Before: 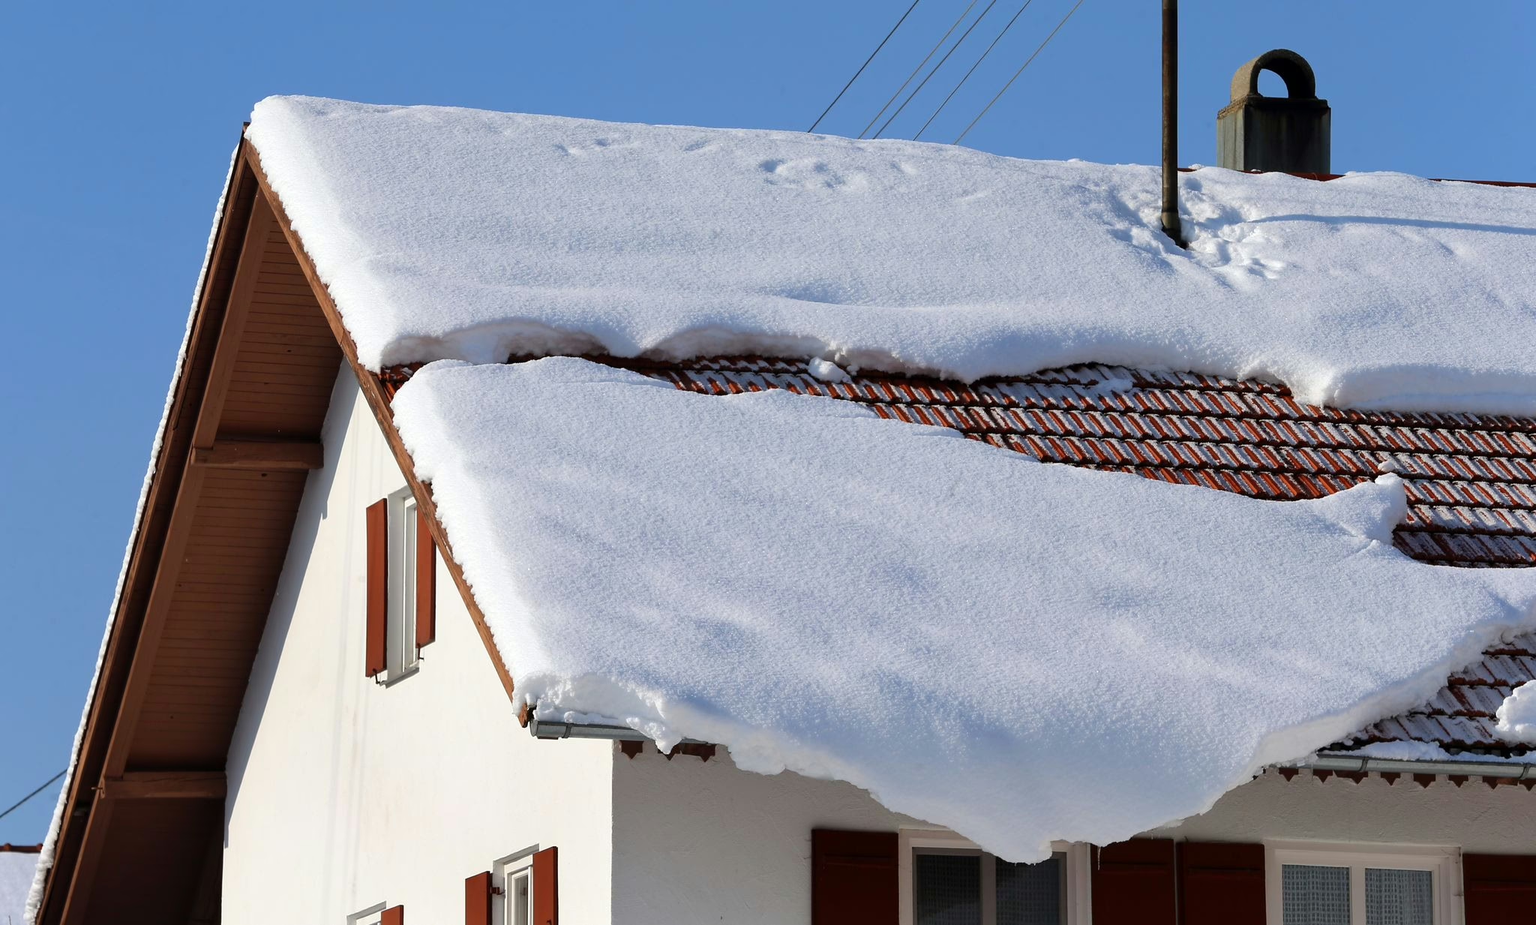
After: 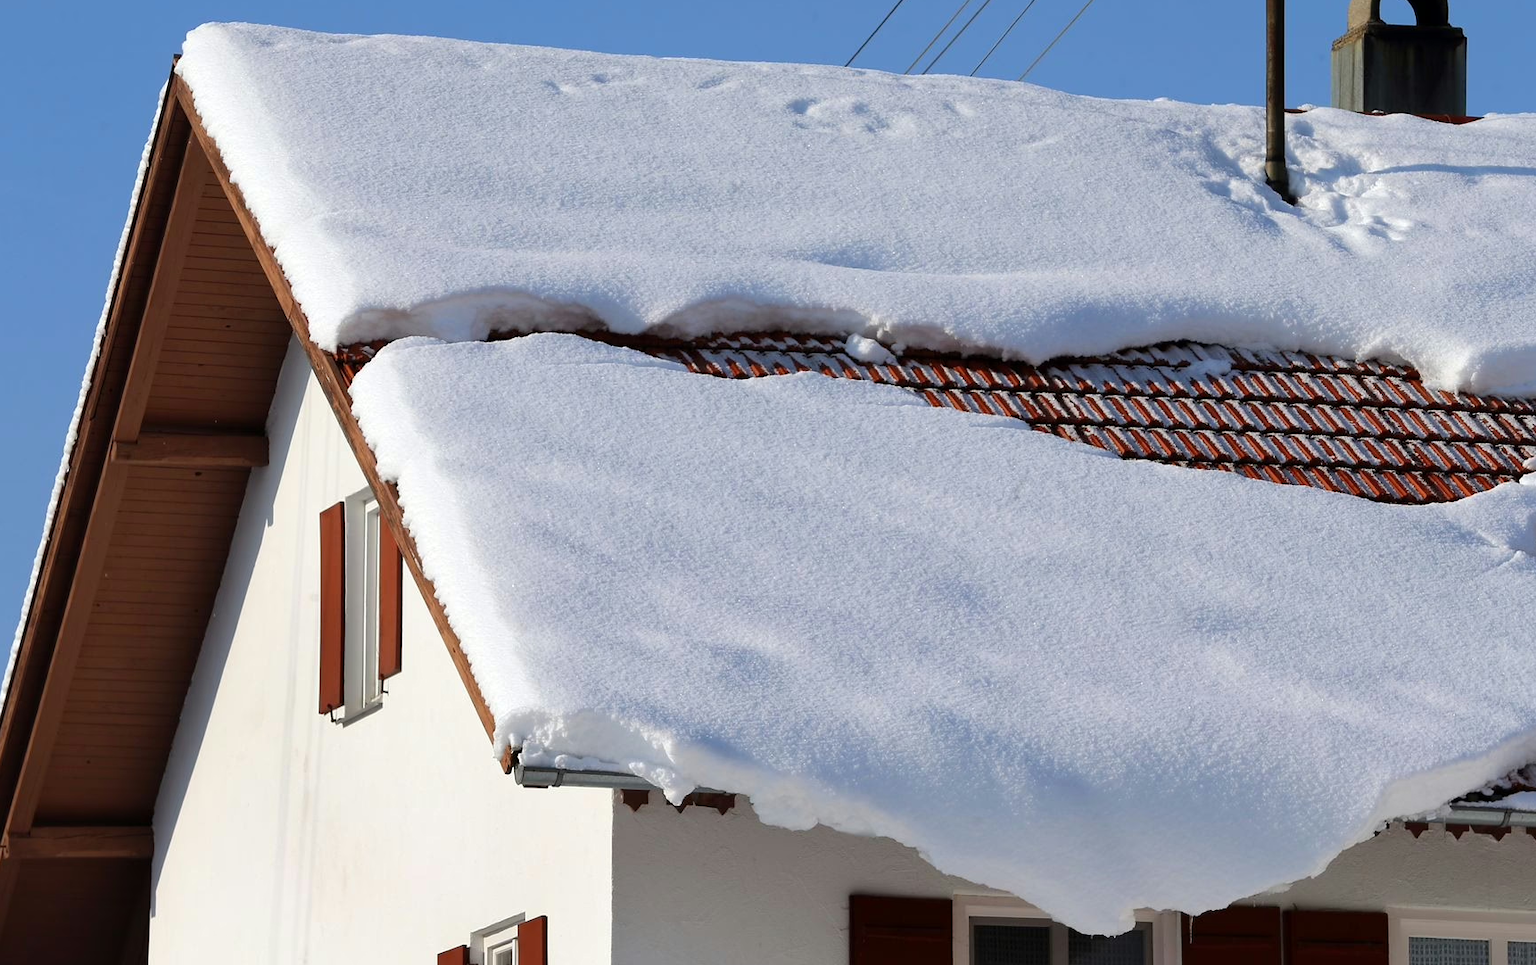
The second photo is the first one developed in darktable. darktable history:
crop: left 6.372%, top 8.346%, right 9.537%, bottom 3.898%
tone equalizer: edges refinement/feathering 500, mask exposure compensation -1.57 EV, preserve details no
